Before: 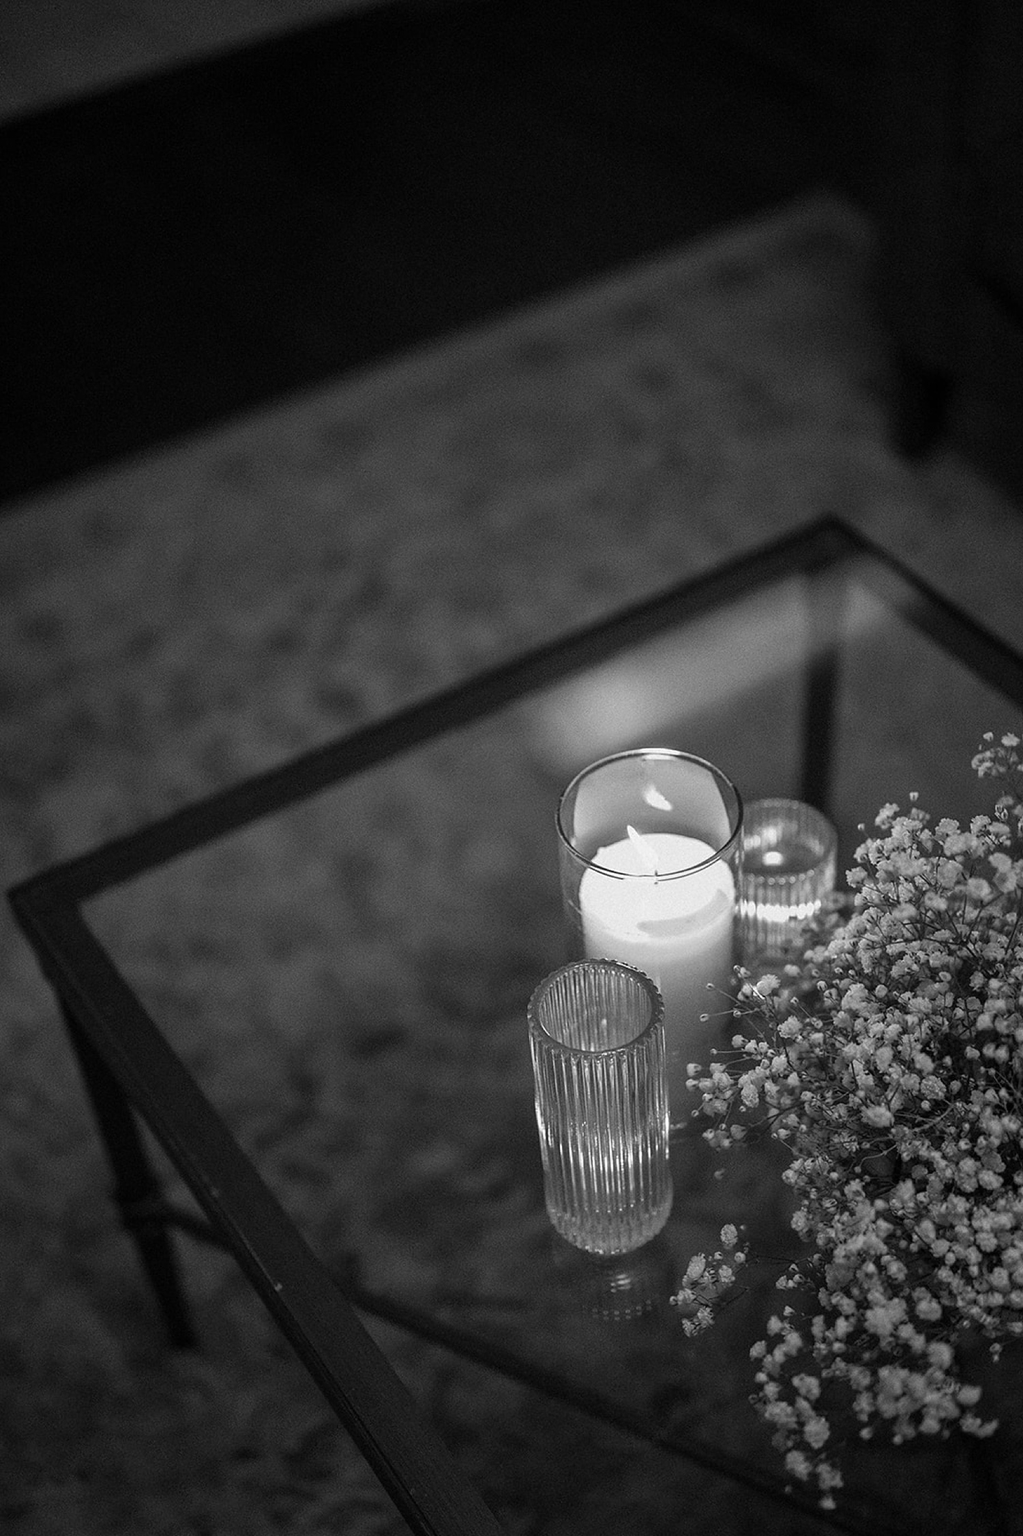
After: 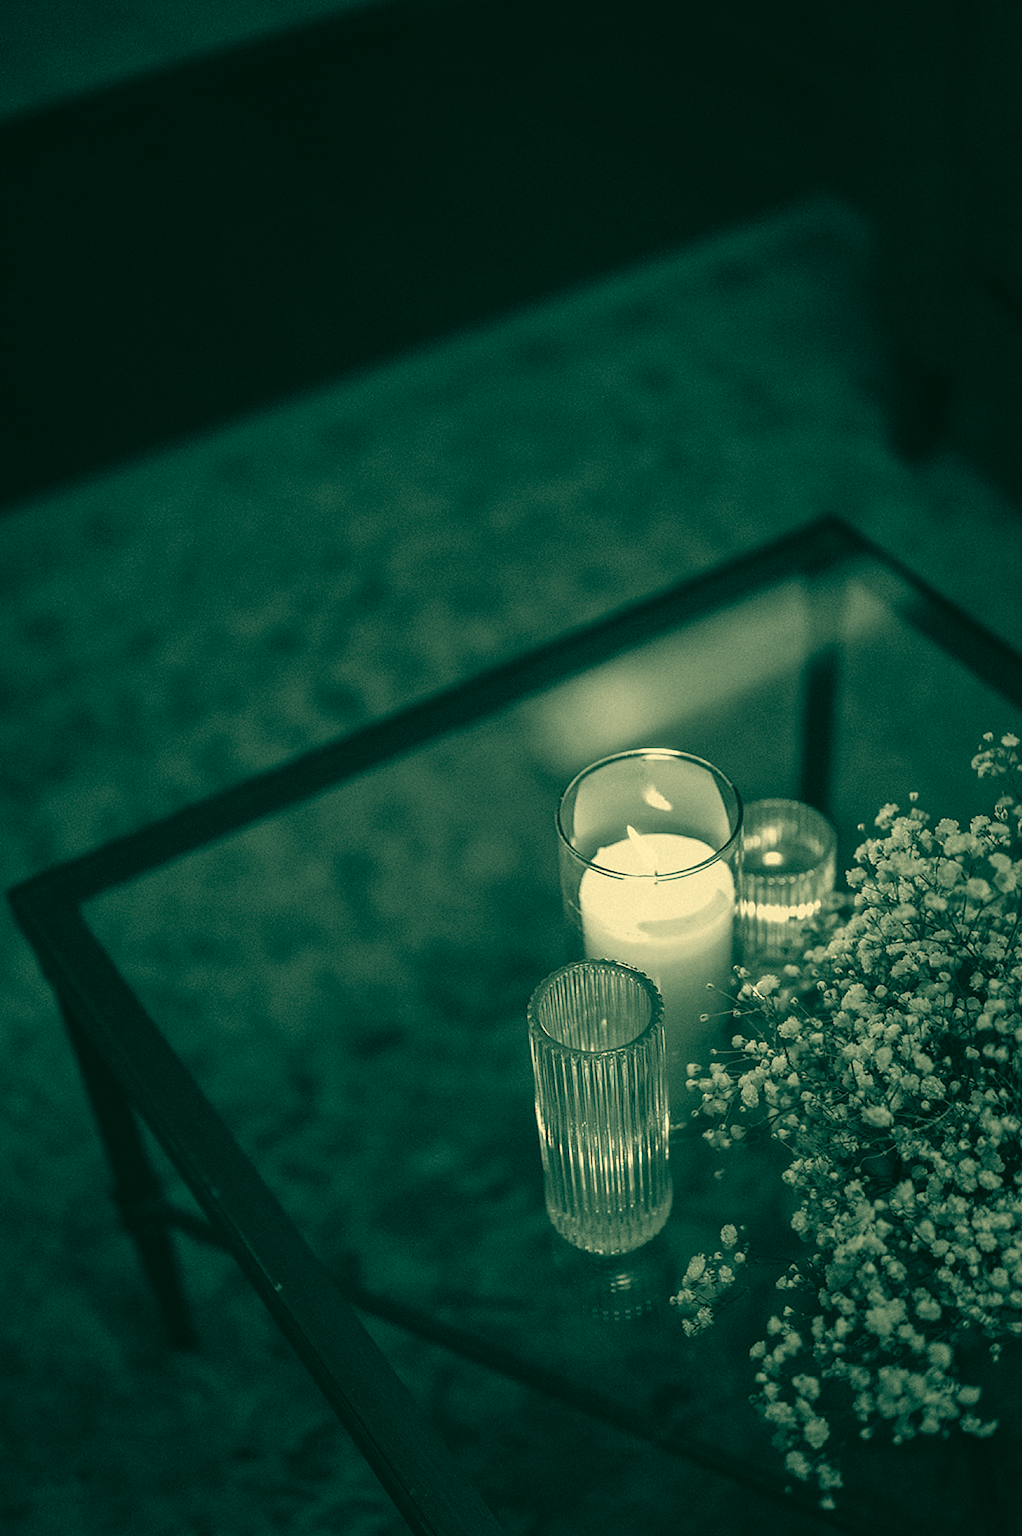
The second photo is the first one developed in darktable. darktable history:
color correction: highlights a* 1.79, highlights b* 33.9, shadows a* -36.71, shadows b* -5.83
